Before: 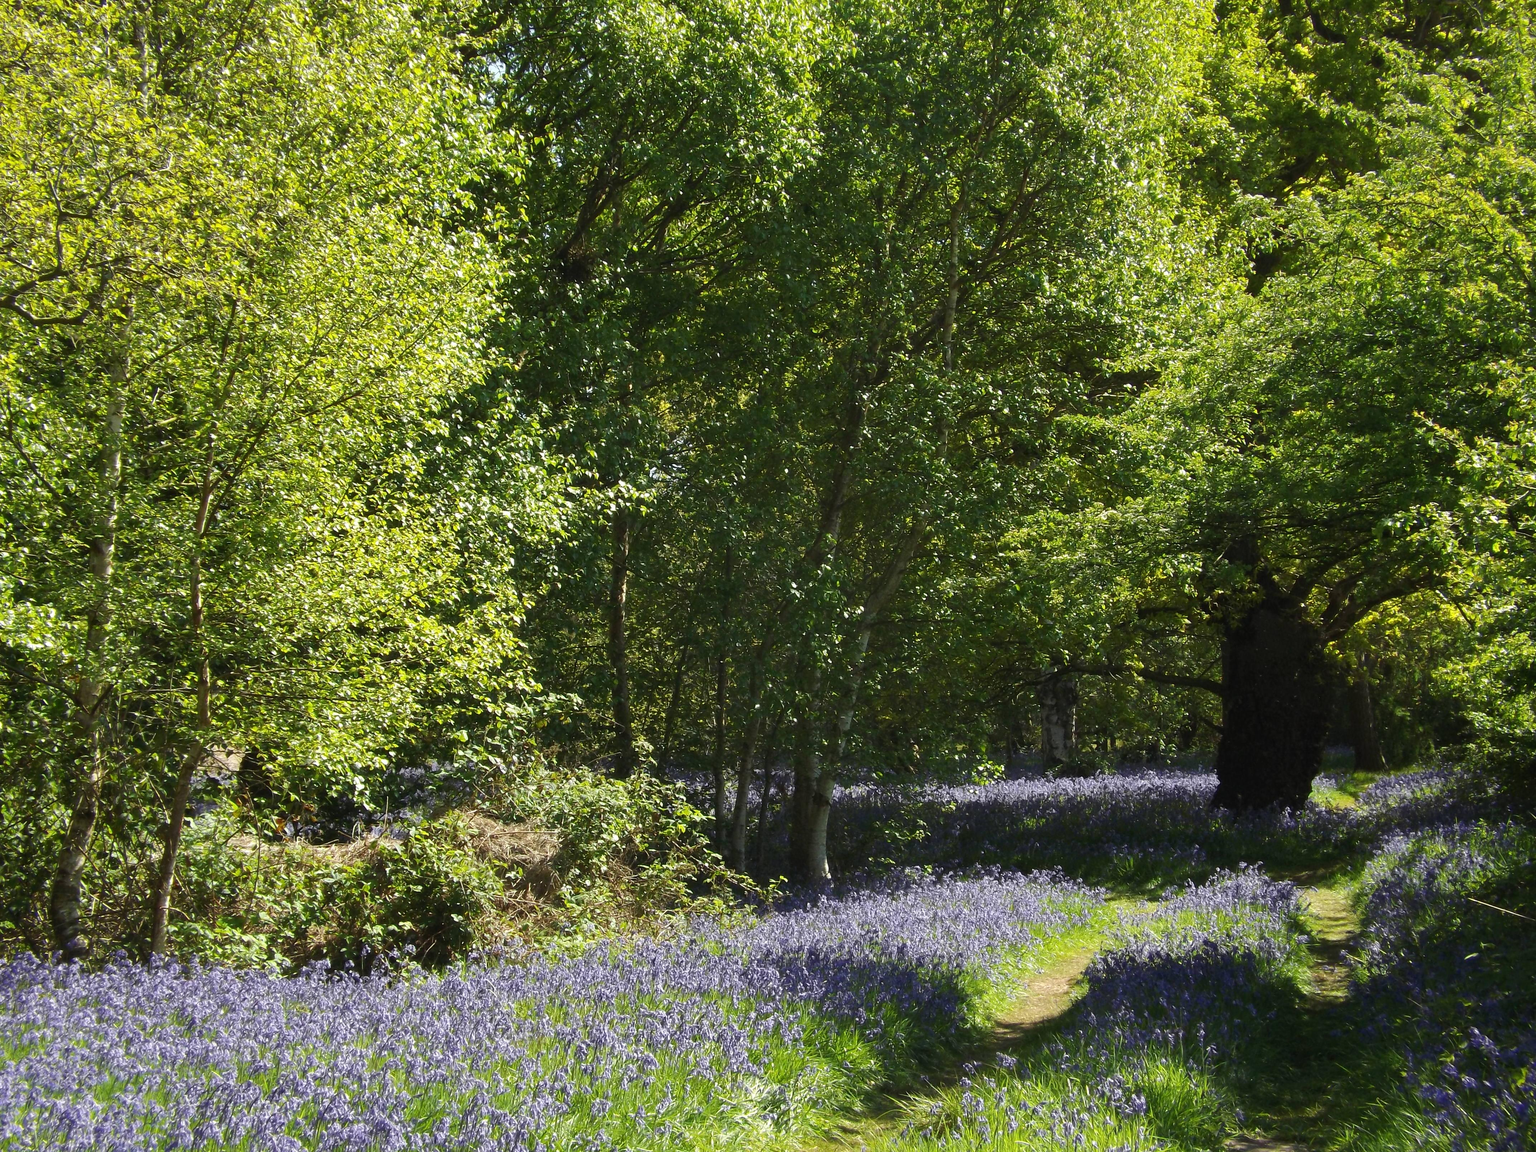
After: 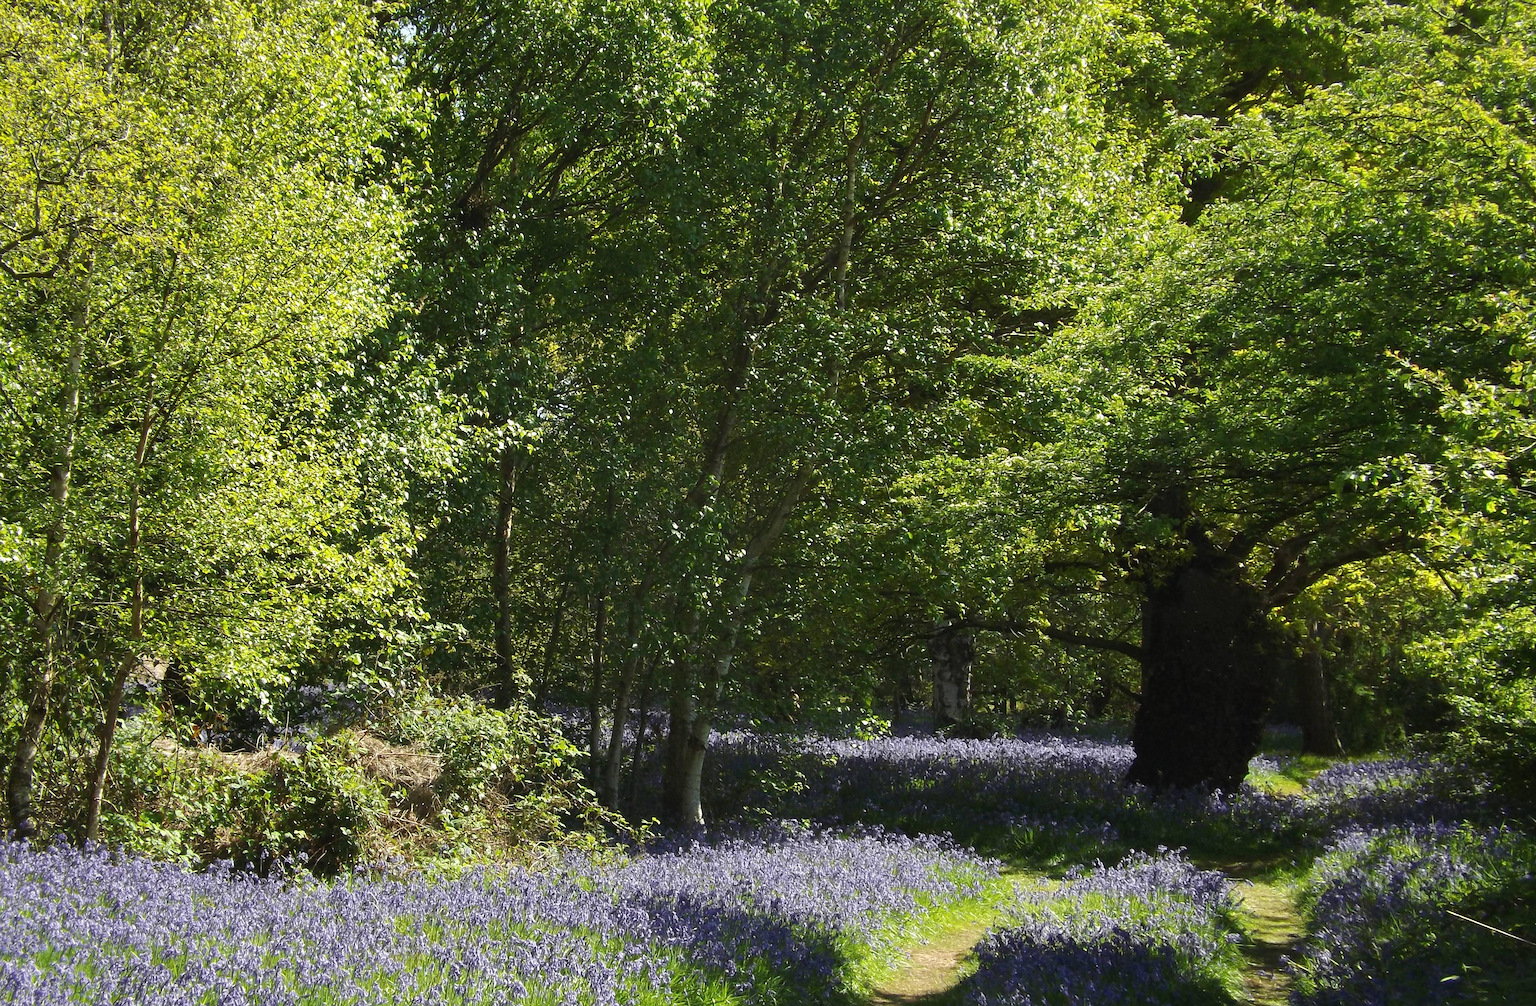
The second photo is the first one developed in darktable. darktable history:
rotate and perspective: rotation 1.69°, lens shift (vertical) -0.023, lens shift (horizontal) -0.291, crop left 0.025, crop right 0.988, crop top 0.092, crop bottom 0.842
sharpen: amount 0.2
